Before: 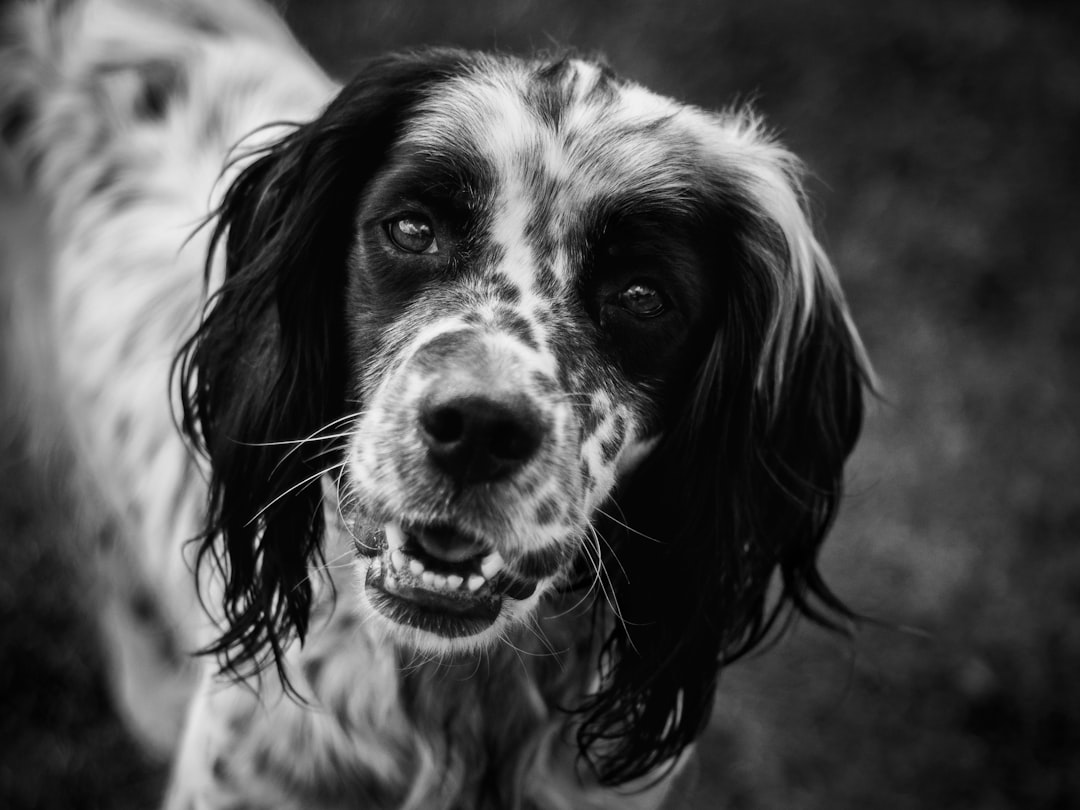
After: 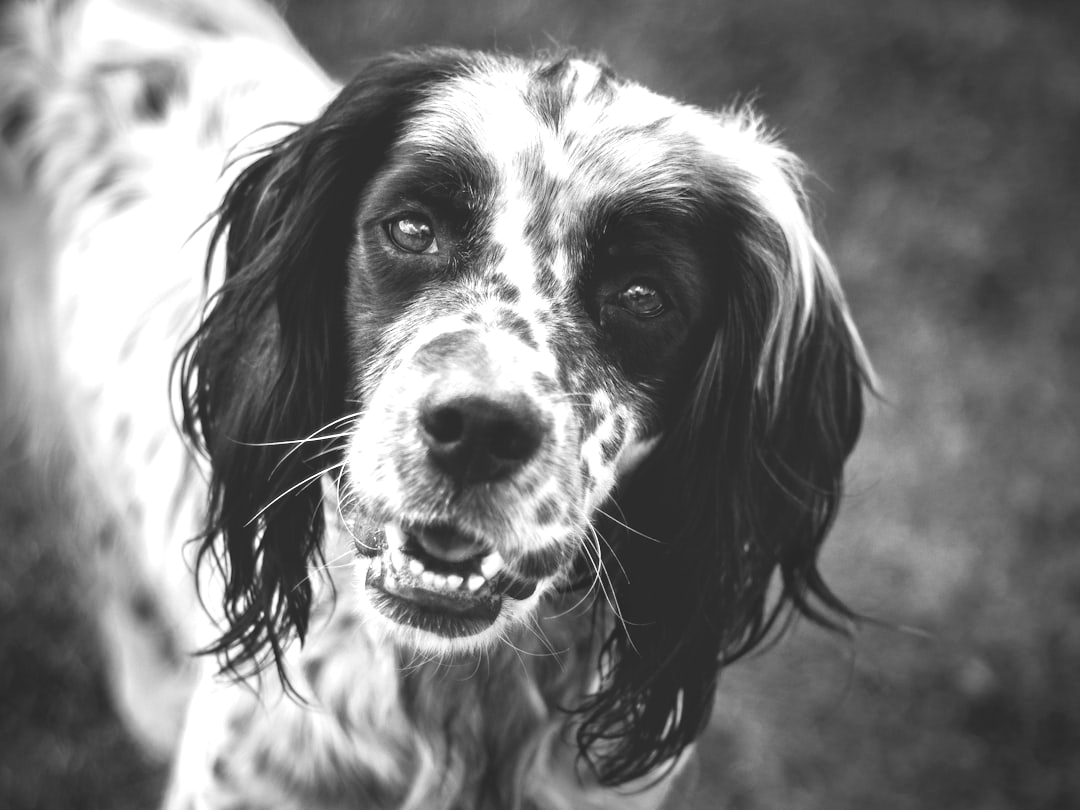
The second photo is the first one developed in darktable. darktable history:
levels: levels [0, 0.445, 1]
exposure: black level correction -0.005, exposure 1.002 EV, compensate exposure bias true, compensate highlight preservation false
